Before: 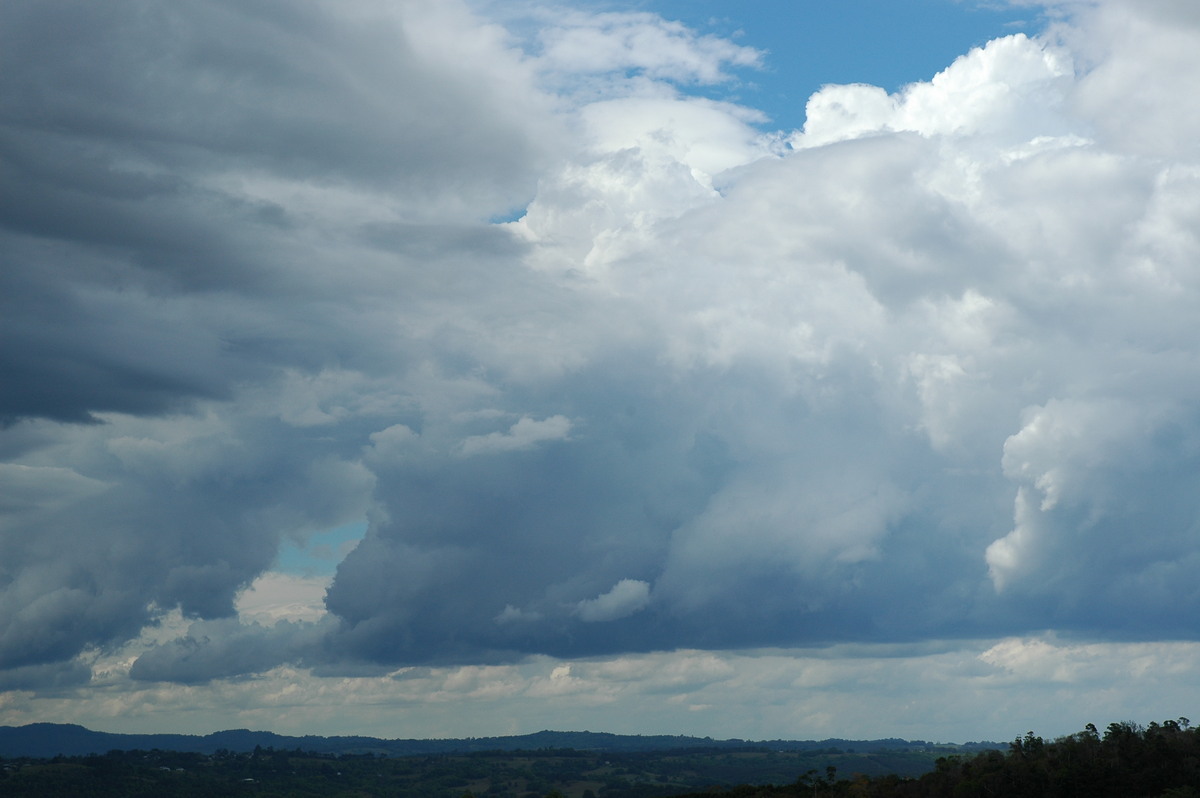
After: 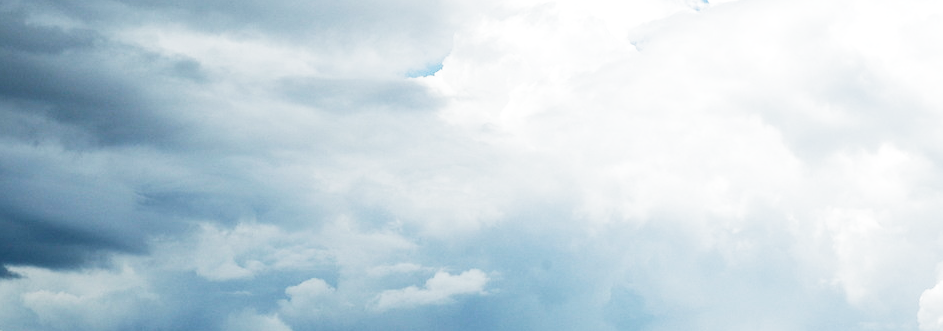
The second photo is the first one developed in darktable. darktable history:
filmic rgb: middle gray luminance 12.74%, black relative exposure -10.13 EV, white relative exposure 3.47 EV, threshold 6 EV, target black luminance 0%, hardness 5.74, latitude 44.69%, contrast 1.221, highlights saturation mix 5%, shadows ↔ highlights balance 26.78%, add noise in highlights 0, preserve chrominance no, color science v3 (2019), use custom middle-gray values true, iterations of high-quality reconstruction 0, contrast in highlights soft, enable highlight reconstruction true
crop: left 7.036%, top 18.398%, right 14.379%, bottom 40.043%
tone equalizer: -8 EV -0.75 EV, -7 EV -0.7 EV, -6 EV -0.6 EV, -5 EV -0.4 EV, -3 EV 0.4 EV, -2 EV 0.6 EV, -1 EV 0.7 EV, +0 EV 0.75 EV, edges refinement/feathering 500, mask exposure compensation -1.57 EV, preserve details no
